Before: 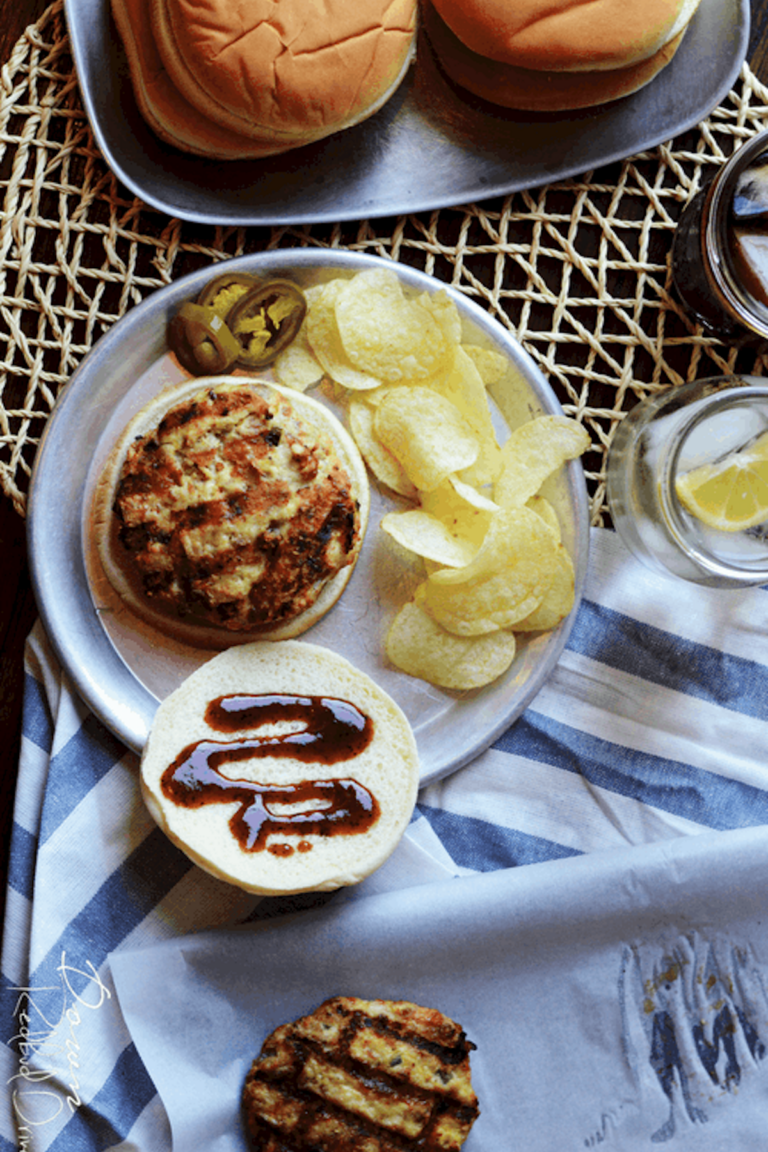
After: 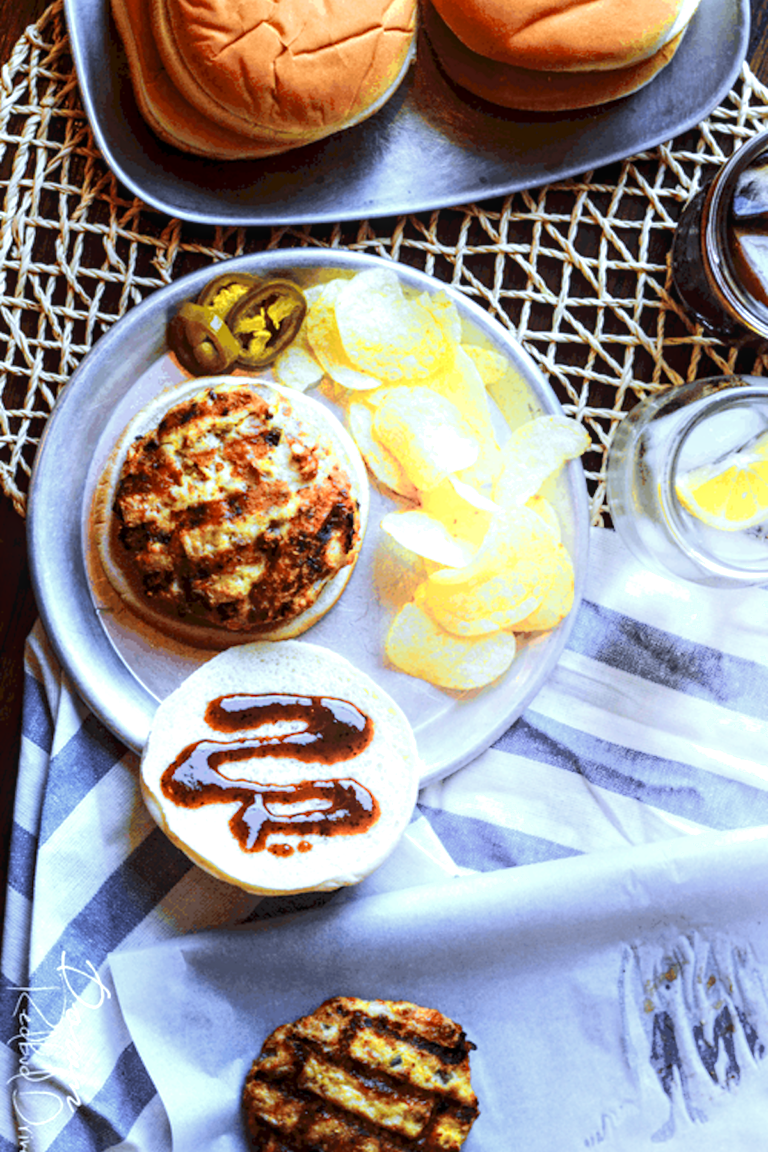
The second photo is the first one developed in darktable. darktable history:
local contrast: on, module defaults
shadows and highlights: shadows -54.3, highlights 86.09, soften with gaussian
white balance: red 0.948, green 1.02, blue 1.176
color zones: curves: ch0 [(0, 0.511) (0.143, 0.531) (0.286, 0.56) (0.429, 0.5) (0.571, 0.5) (0.714, 0.5) (0.857, 0.5) (1, 0.5)]; ch1 [(0, 0.525) (0.143, 0.705) (0.286, 0.715) (0.429, 0.35) (0.571, 0.35) (0.714, 0.35) (0.857, 0.4) (1, 0.4)]; ch2 [(0, 0.572) (0.143, 0.512) (0.286, 0.473) (0.429, 0.45) (0.571, 0.5) (0.714, 0.5) (0.857, 0.518) (1, 0.518)]
color correction: highlights a* -0.772, highlights b* -8.92
velvia: on, module defaults
exposure: black level correction 0, exposure 0.5 EV, compensate exposure bias true, compensate highlight preservation false
